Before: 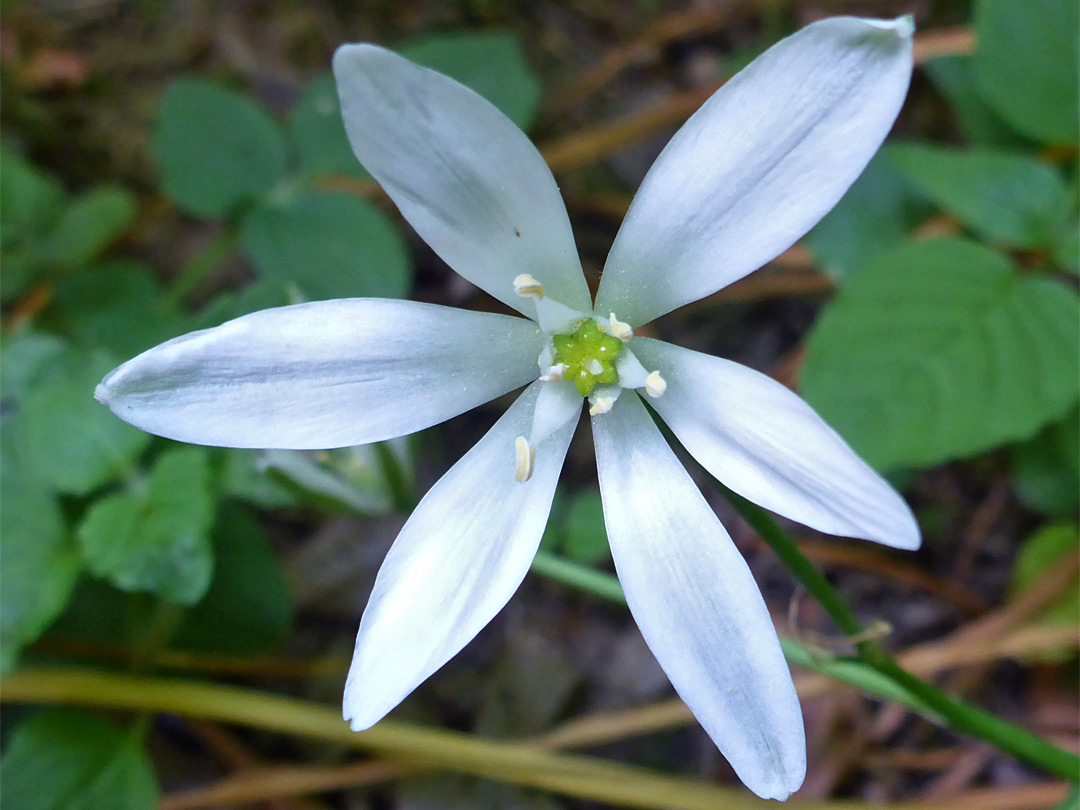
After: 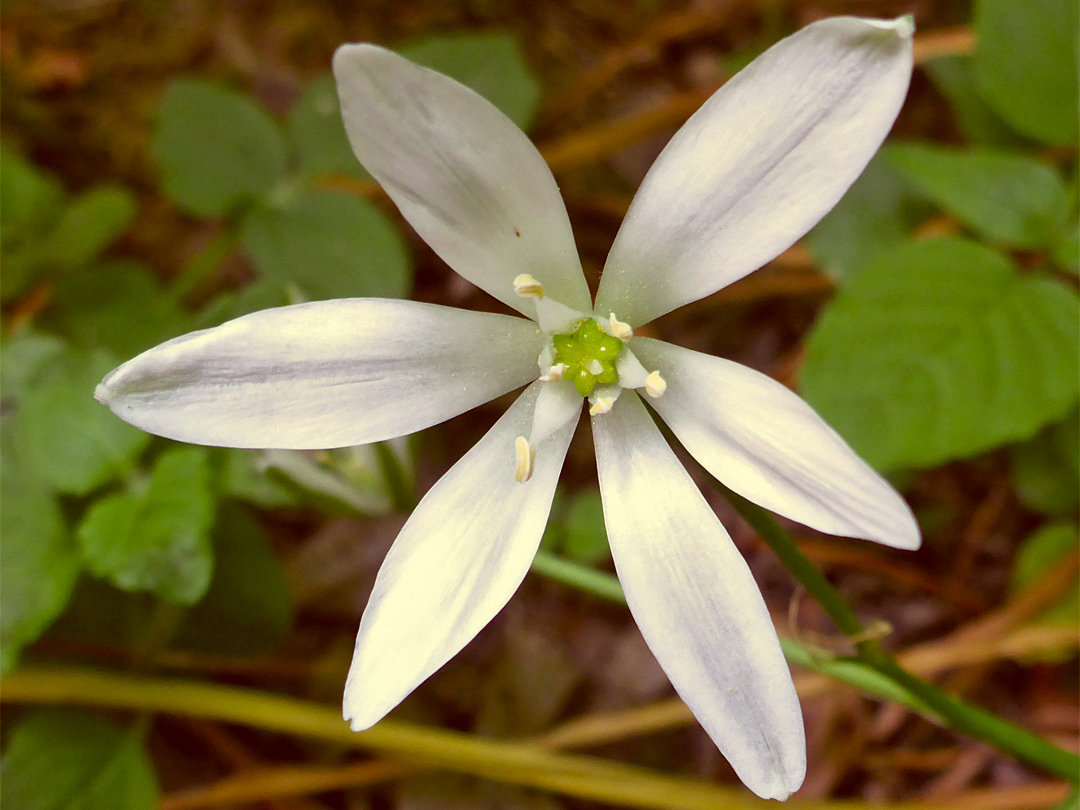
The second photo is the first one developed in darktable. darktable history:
color correction: highlights a* 1.24, highlights b* 24.11, shadows a* 16.23, shadows b* 24.13
